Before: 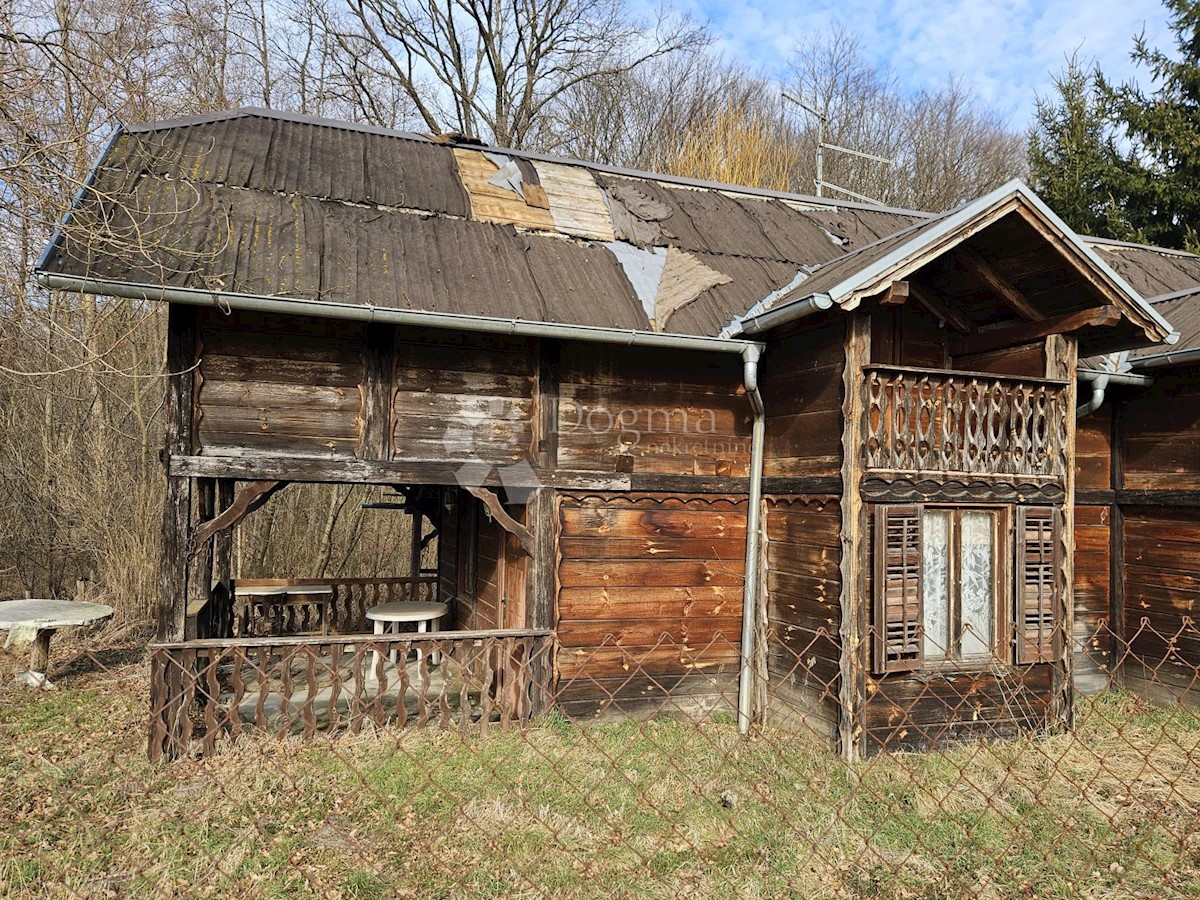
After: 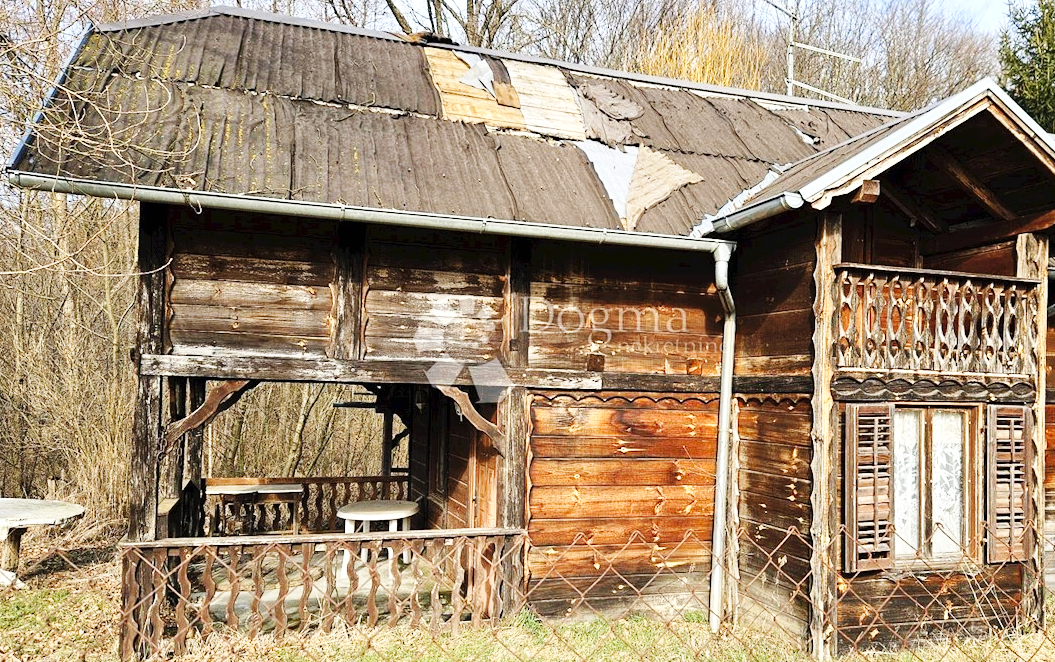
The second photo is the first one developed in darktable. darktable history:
exposure: black level correction 0, exposure 0.5 EV, compensate exposure bias true, compensate highlight preservation false
crop and rotate: left 2.425%, top 11.305%, right 9.6%, bottom 15.08%
base curve: curves: ch0 [(0, 0) (0.032, 0.025) (0.121, 0.166) (0.206, 0.329) (0.605, 0.79) (1, 1)], preserve colors none
